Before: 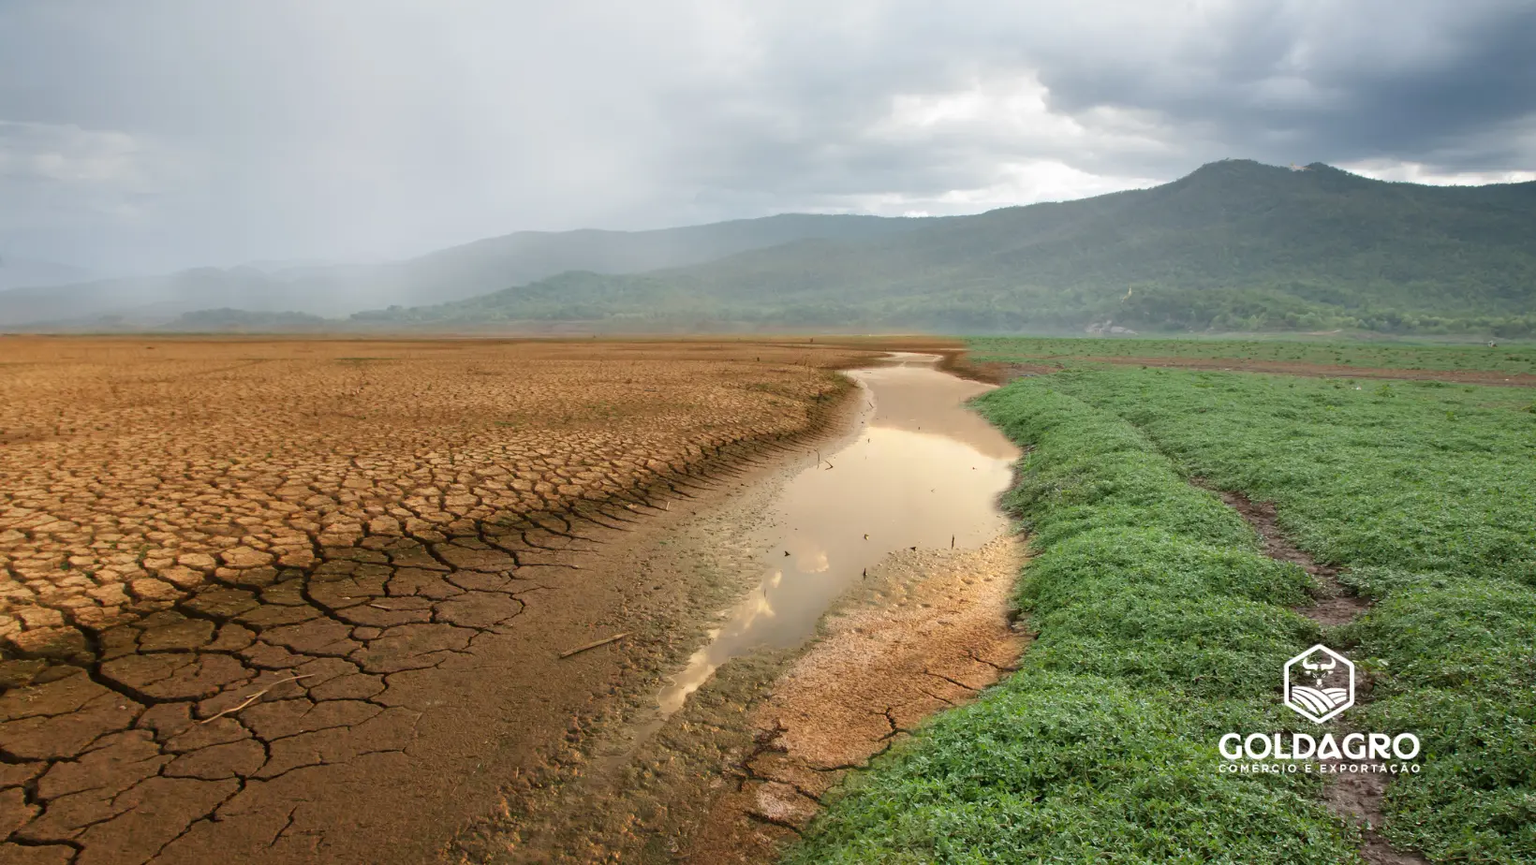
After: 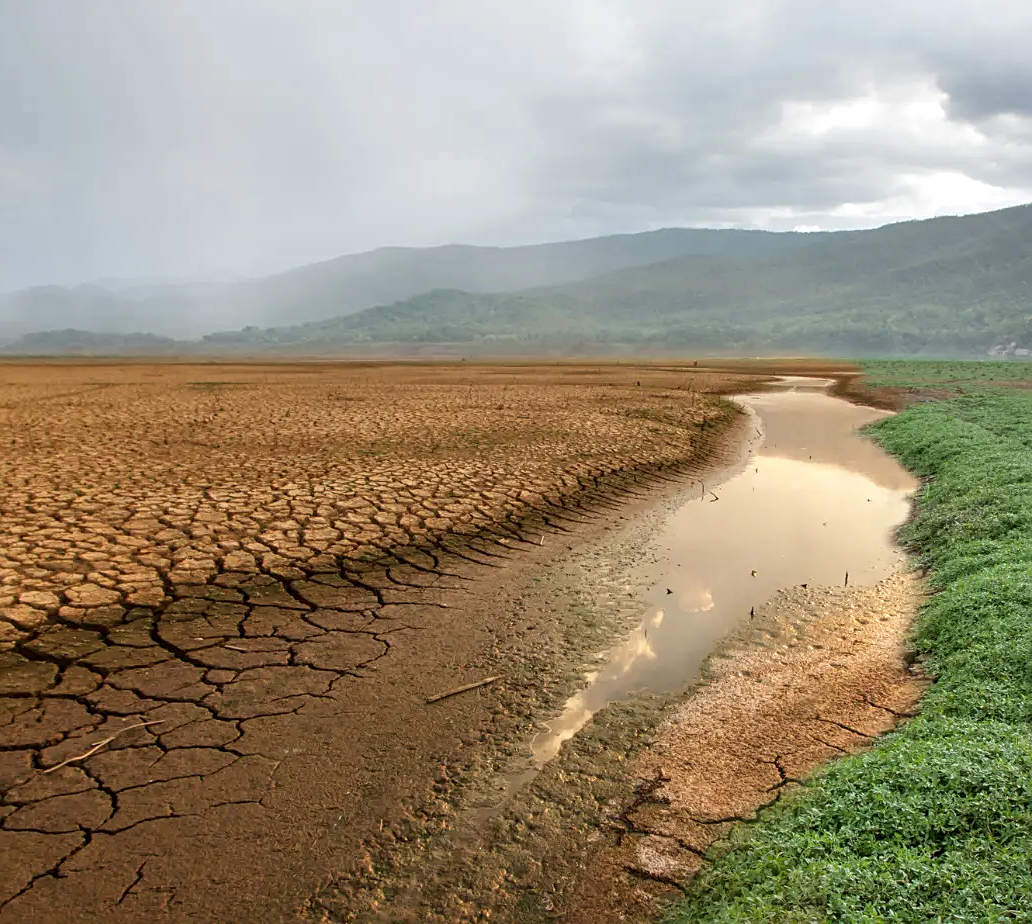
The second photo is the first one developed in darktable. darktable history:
local contrast: on, module defaults
crop: left 10.471%, right 26.574%
sharpen: on, module defaults
